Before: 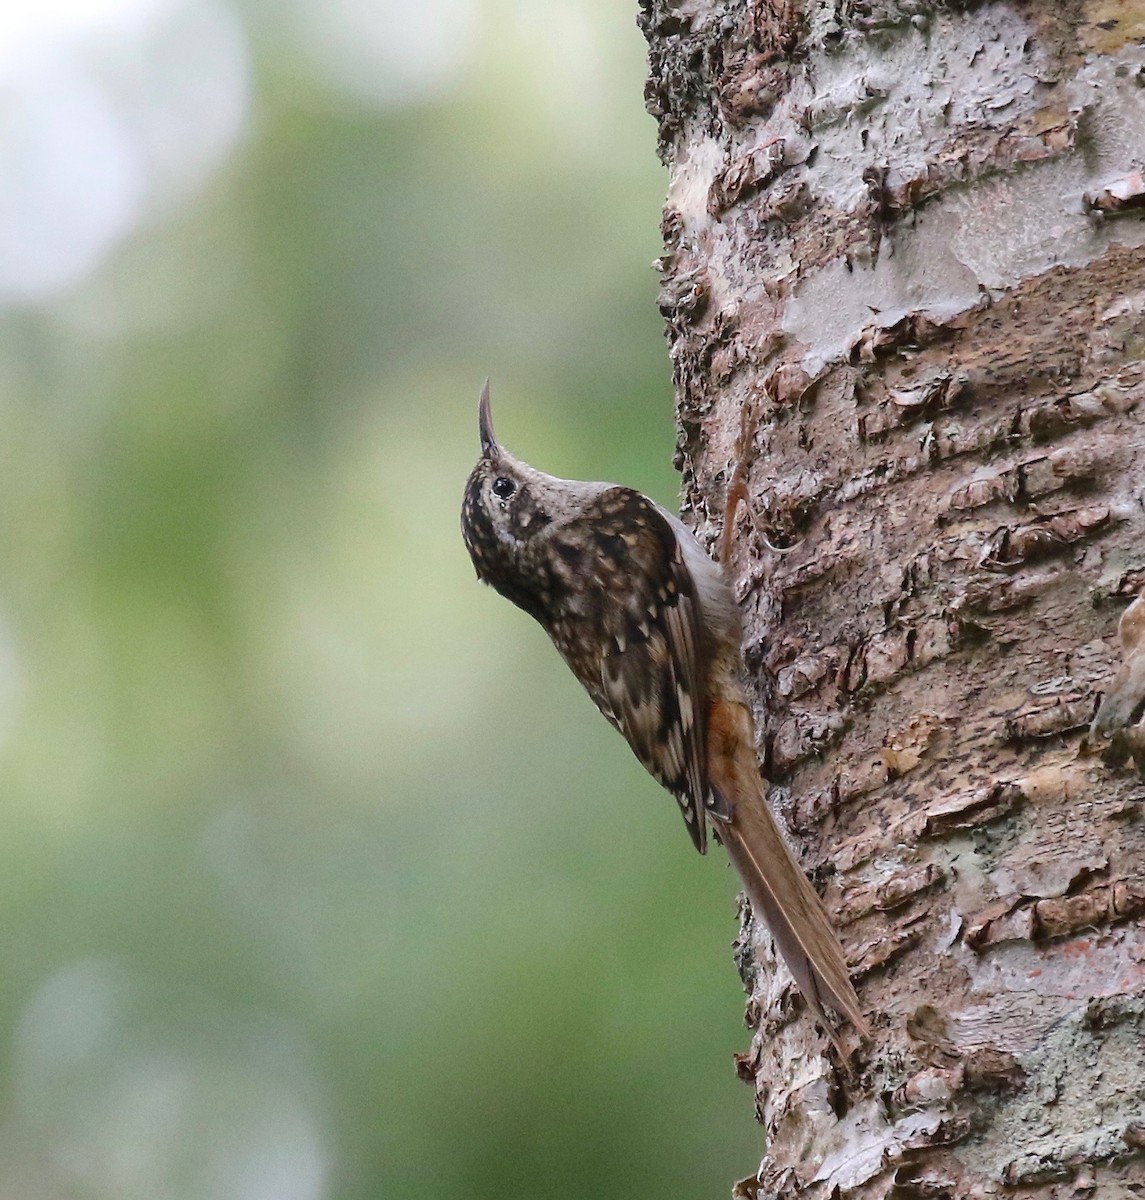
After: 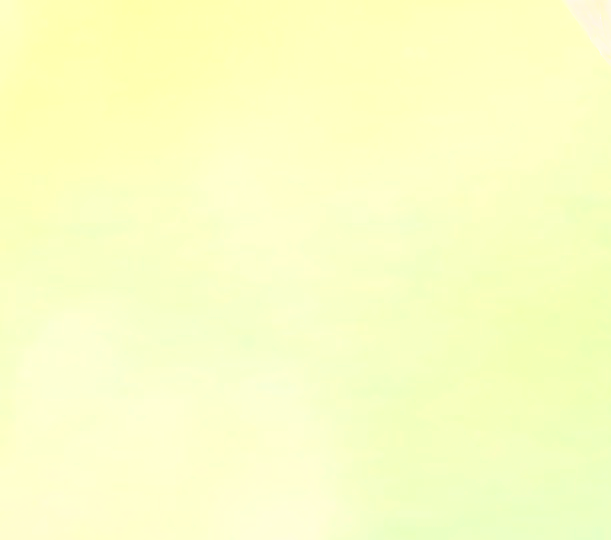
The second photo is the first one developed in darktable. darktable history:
tone equalizer: on, module defaults
shadows and highlights: white point adjustment 1, soften with gaussian
crop and rotate: top 54.778%, right 46.61%, bottom 0.159%
bloom: size 70%, threshold 25%, strength 70%
white balance: red 1.08, blue 0.791
